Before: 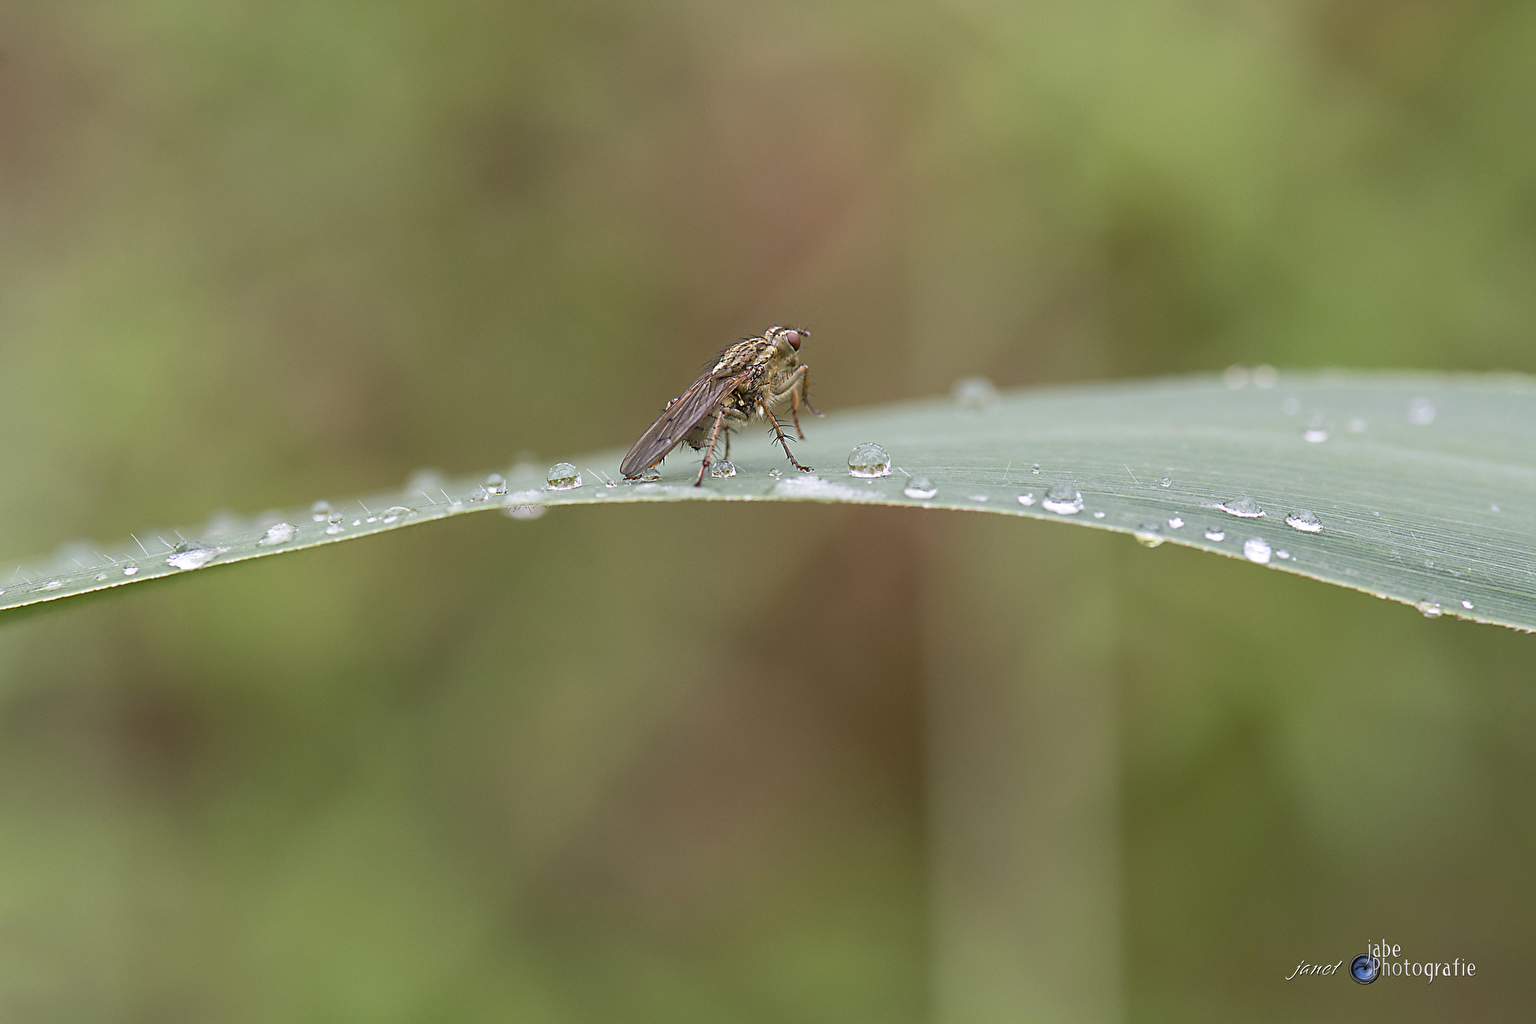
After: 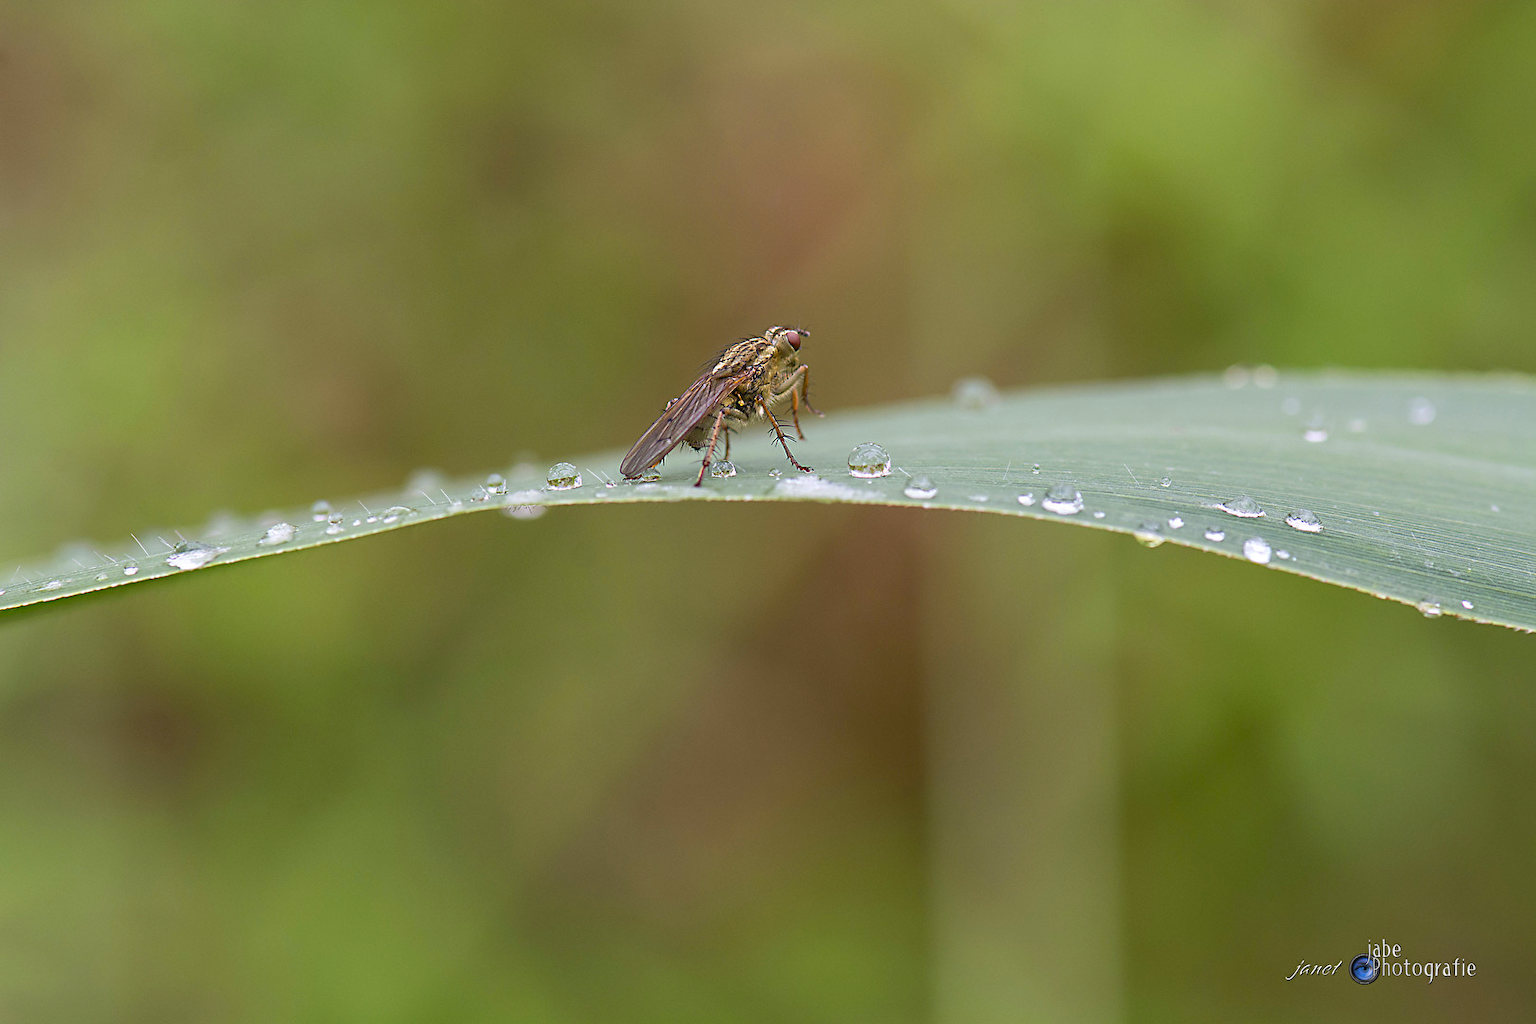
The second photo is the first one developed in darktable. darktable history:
contrast brightness saturation: brightness -0.018, saturation 0.347
